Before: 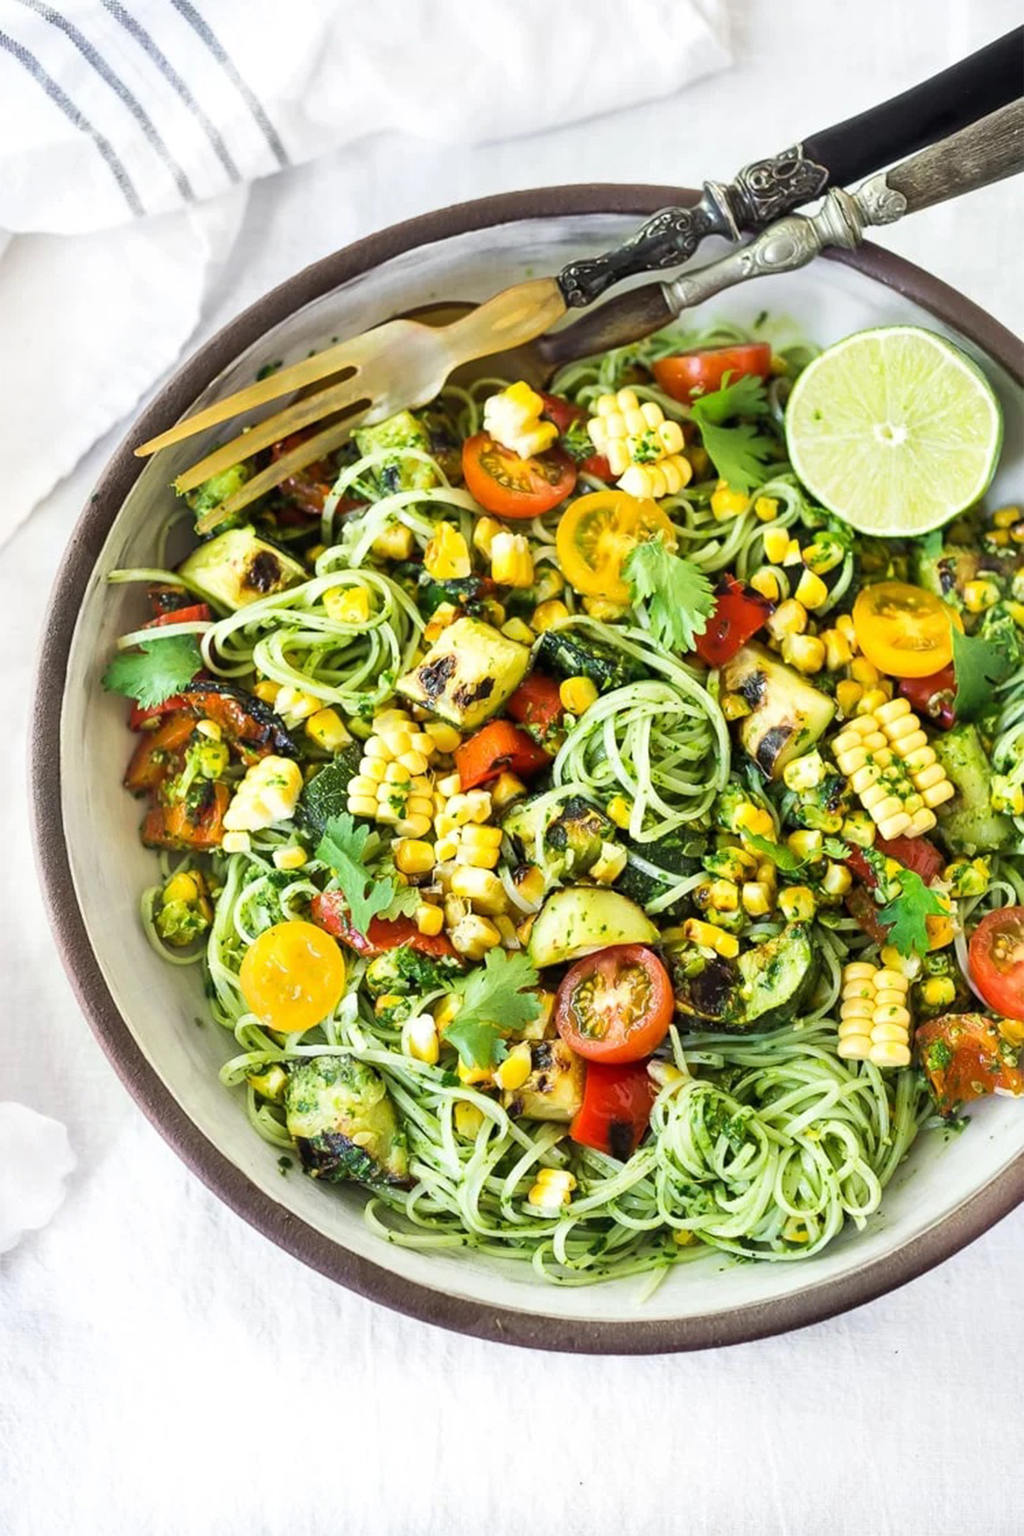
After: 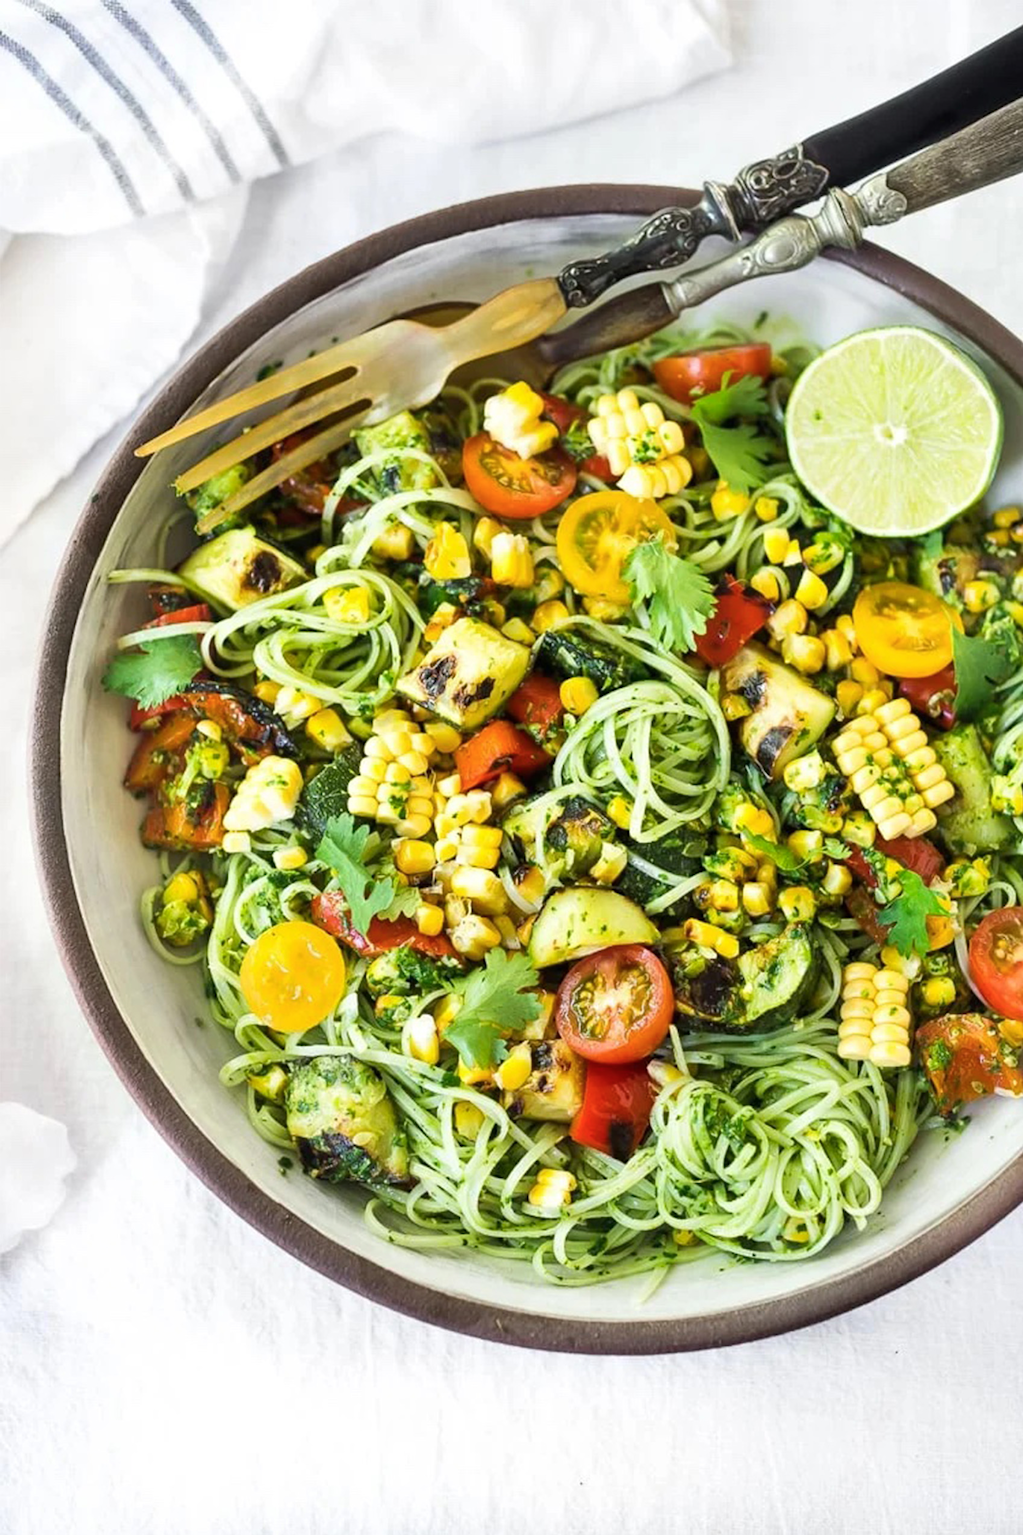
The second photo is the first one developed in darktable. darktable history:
color balance rgb: shadows lift › chroma 0.915%, shadows lift › hue 114.98°, perceptual saturation grading › global saturation 0.223%, global vibrance 9.219%
